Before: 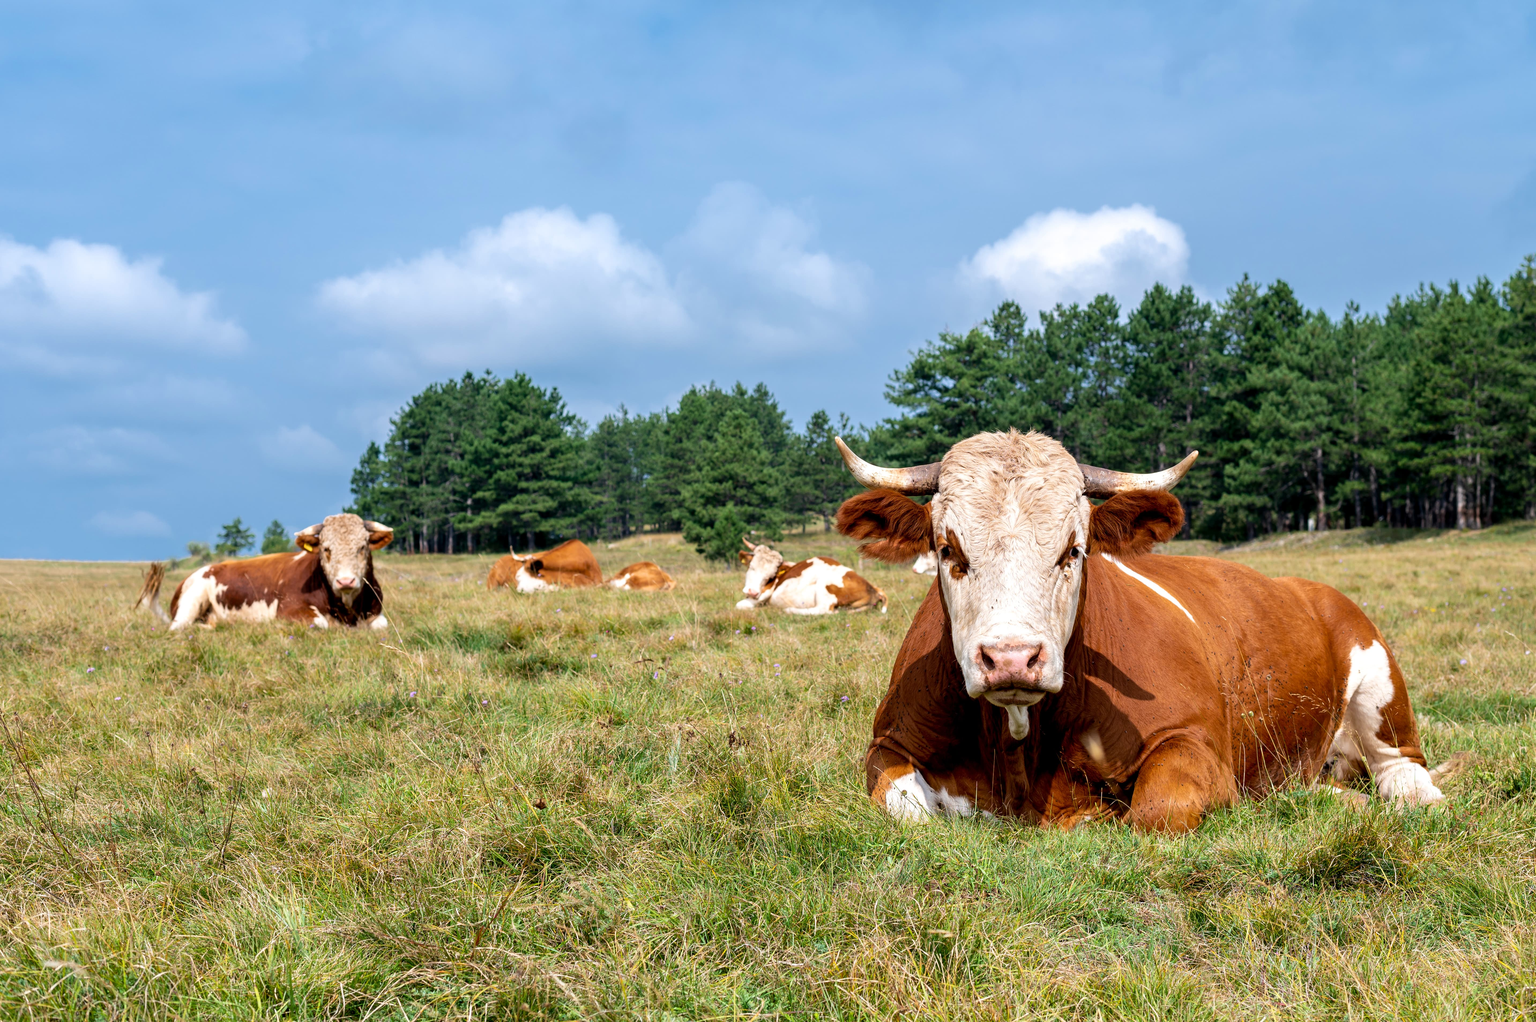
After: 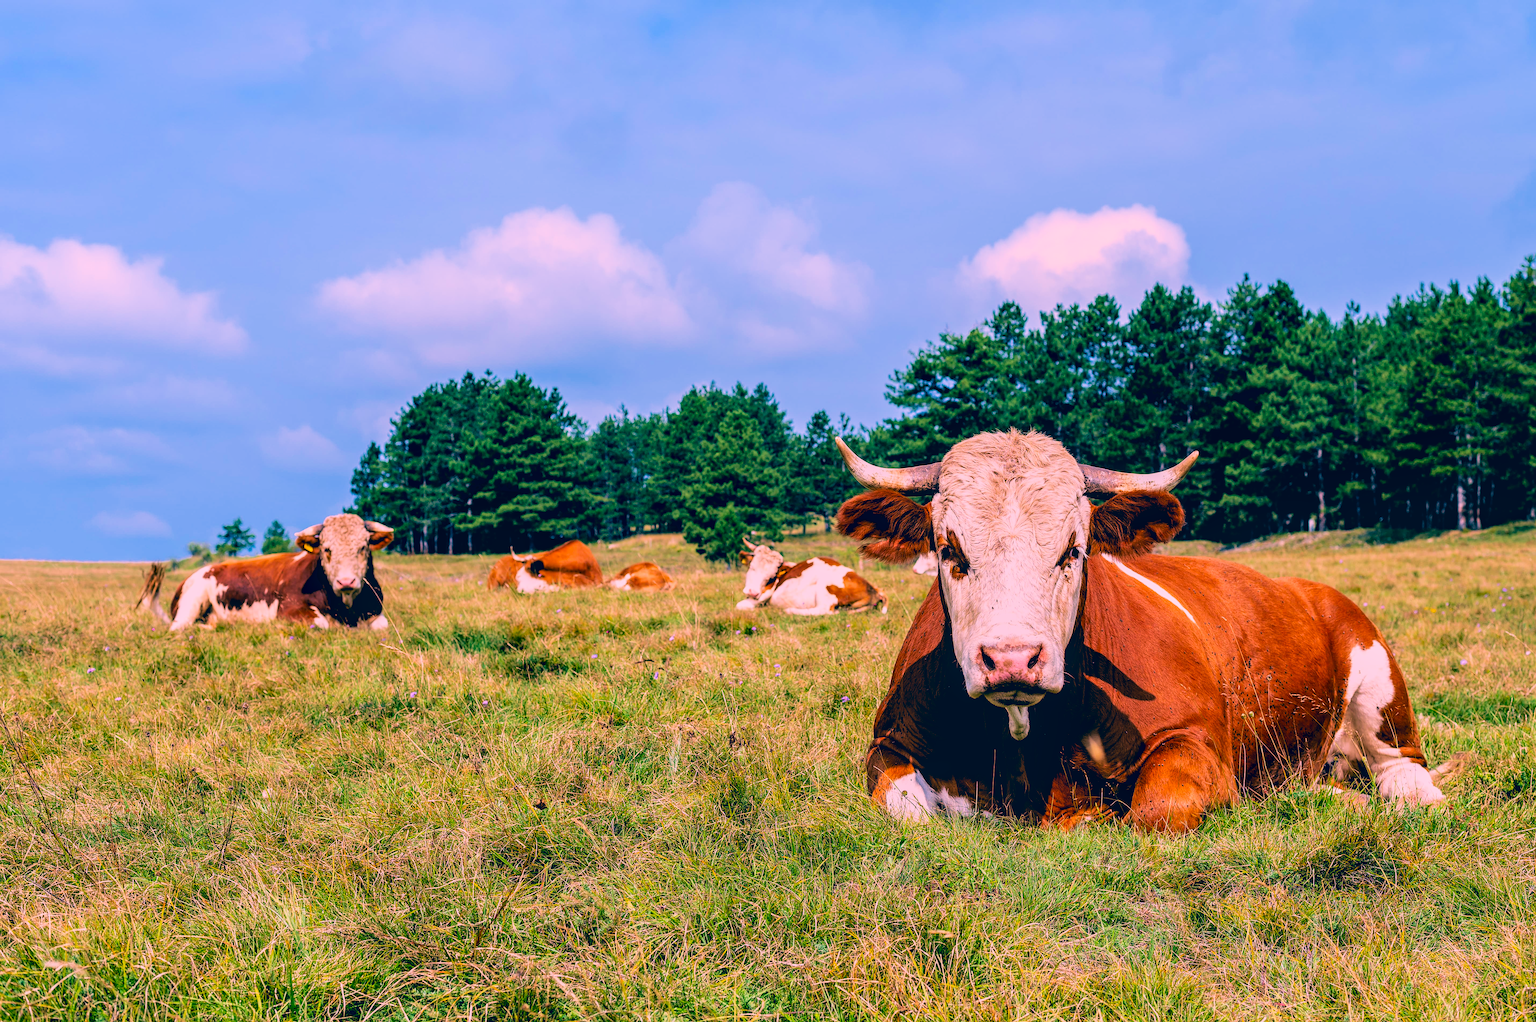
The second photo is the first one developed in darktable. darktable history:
velvia: on, module defaults
color correction: highlights a* 16.72, highlights b* 0.209, shadows a* -14.78, shadows b* -14.77, saturation 1.54
sharpen: on, module defaults
filmic rgb: black relative exposure -5.11 EV, white relative exposure 3.98 EV, hardness 2.89, contrast 1.2, highlights saturation mix -28.61%
local contrast: on, module defaults
